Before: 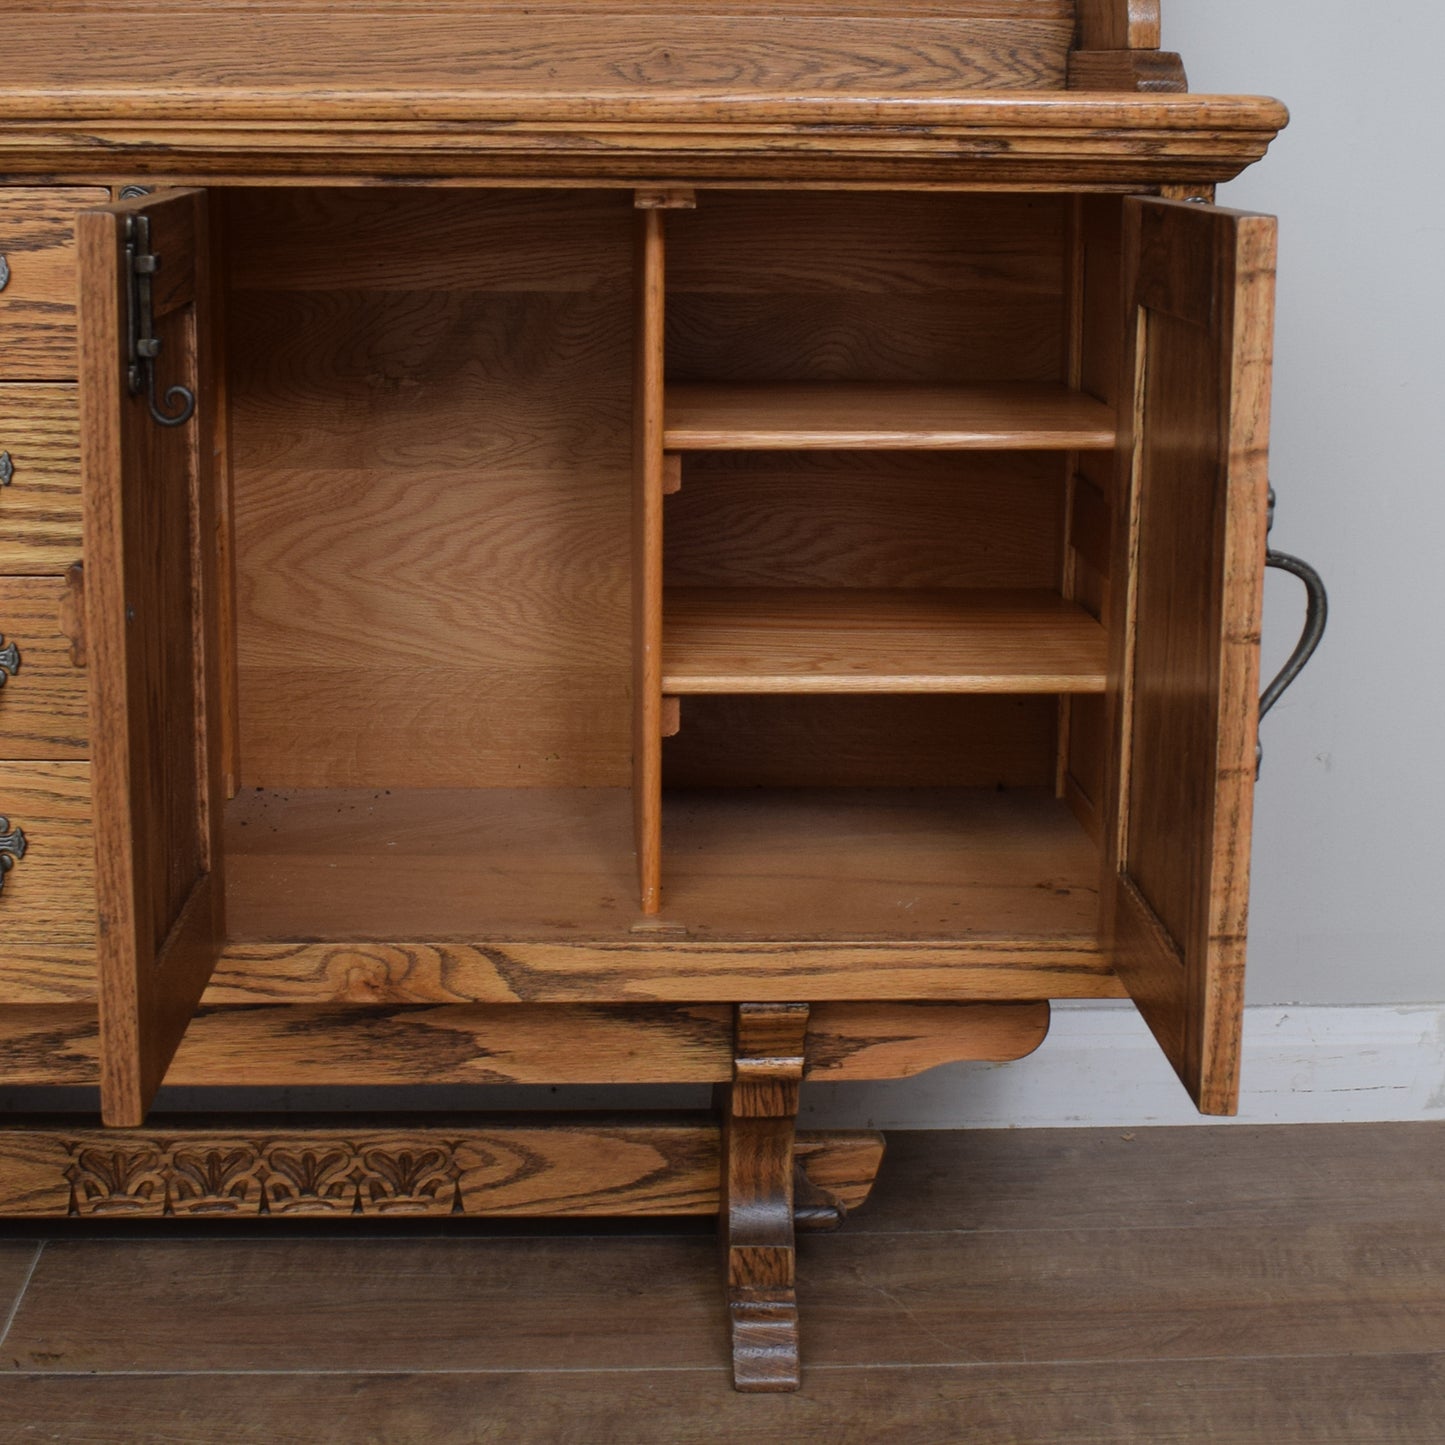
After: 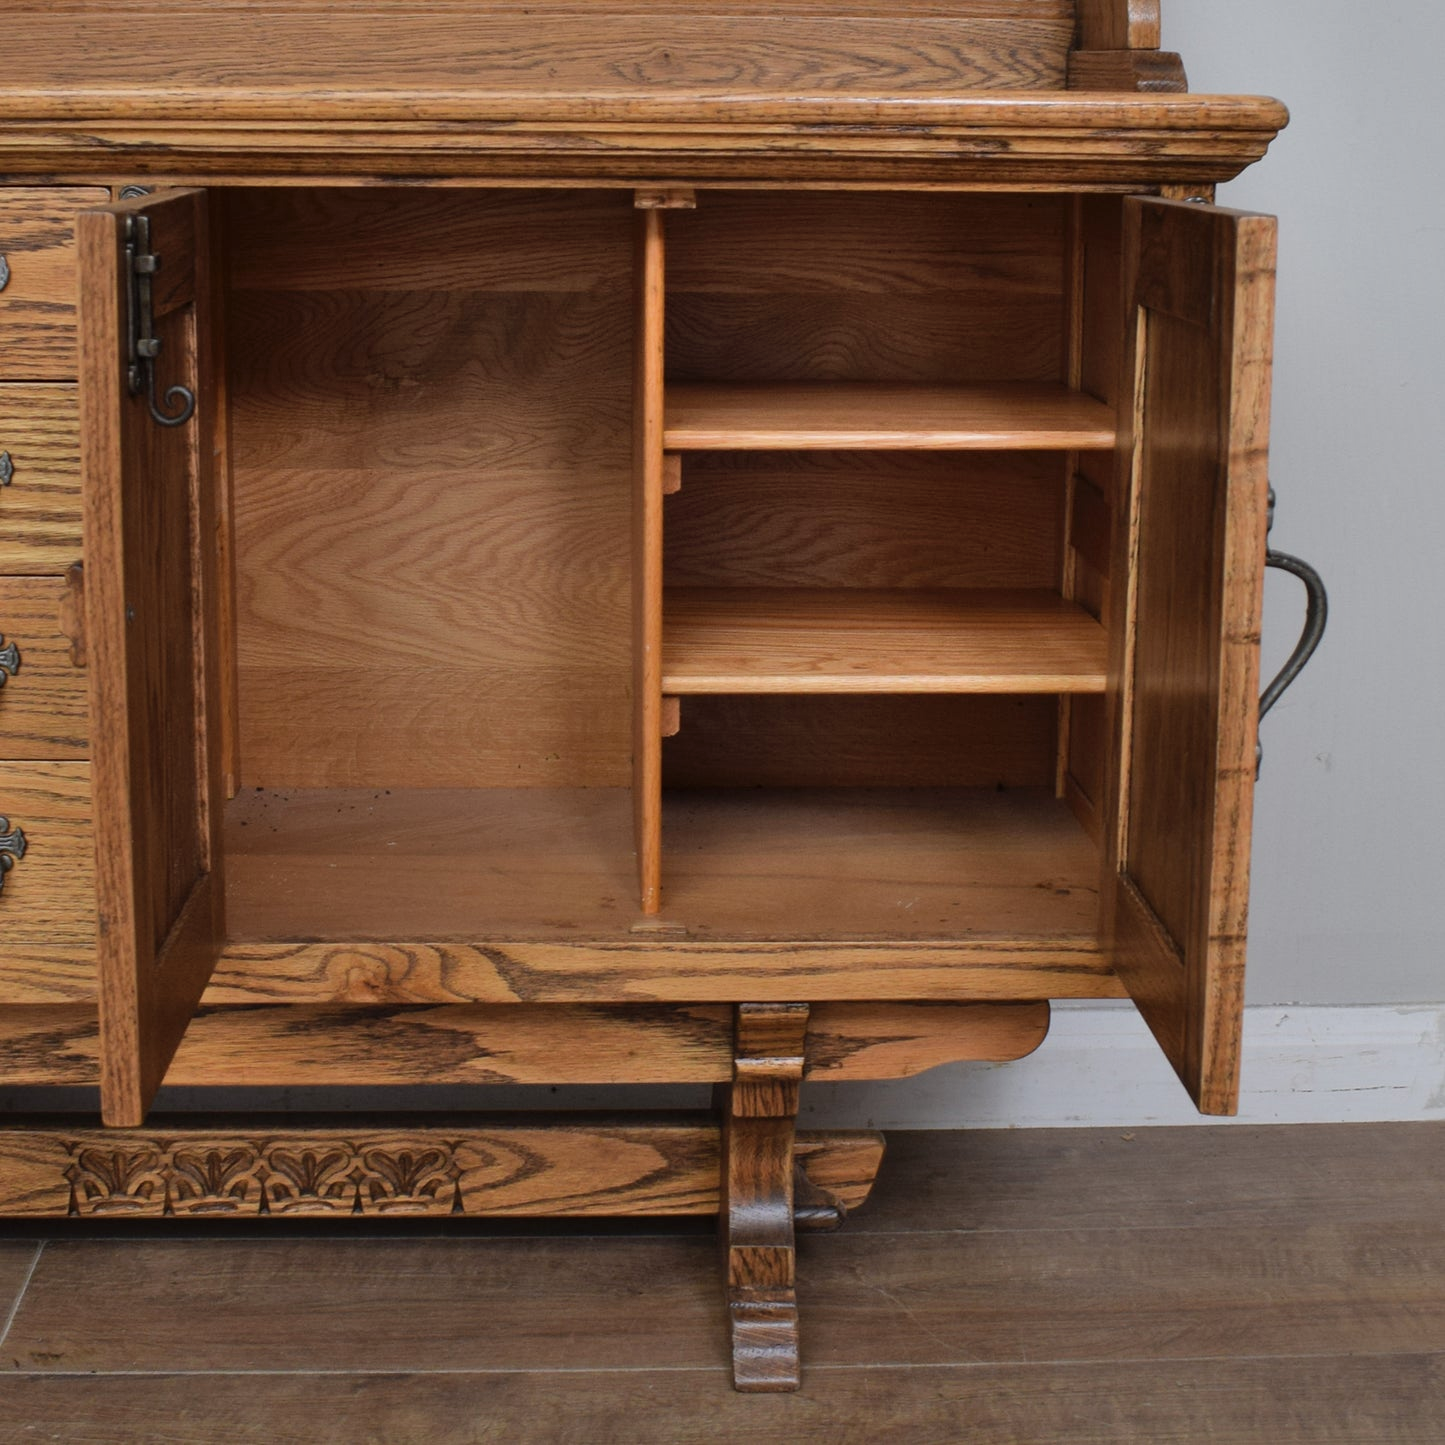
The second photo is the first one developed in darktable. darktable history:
shadows and highlights: highlights color adjustment 0.051%, soften with gaussian
